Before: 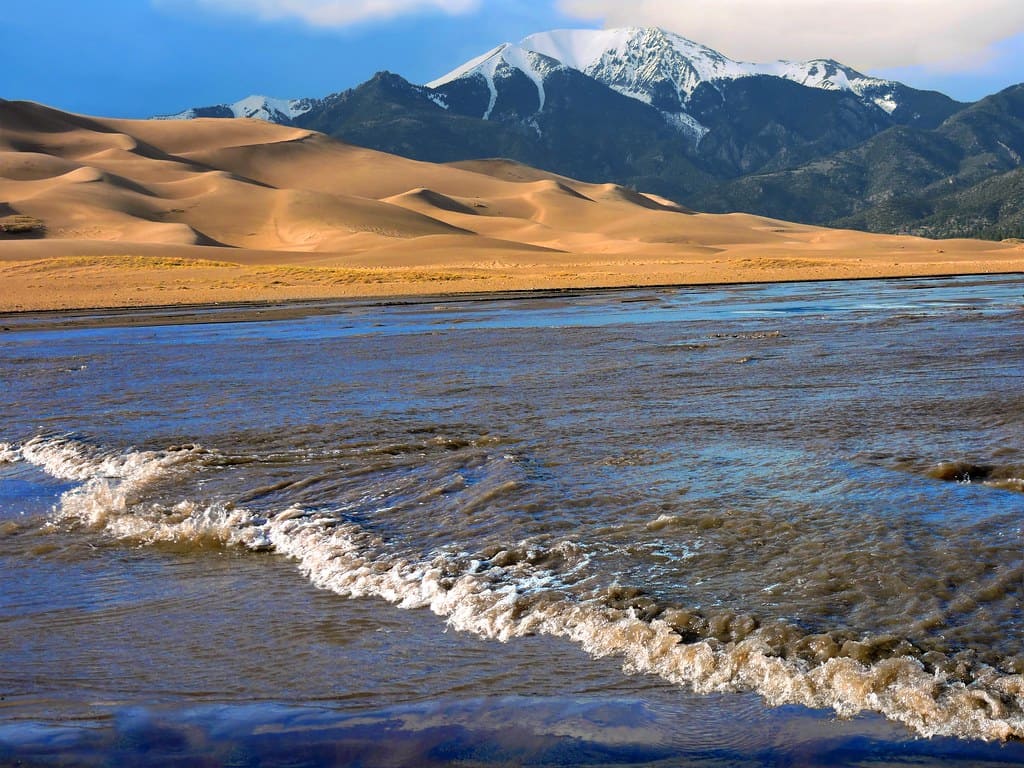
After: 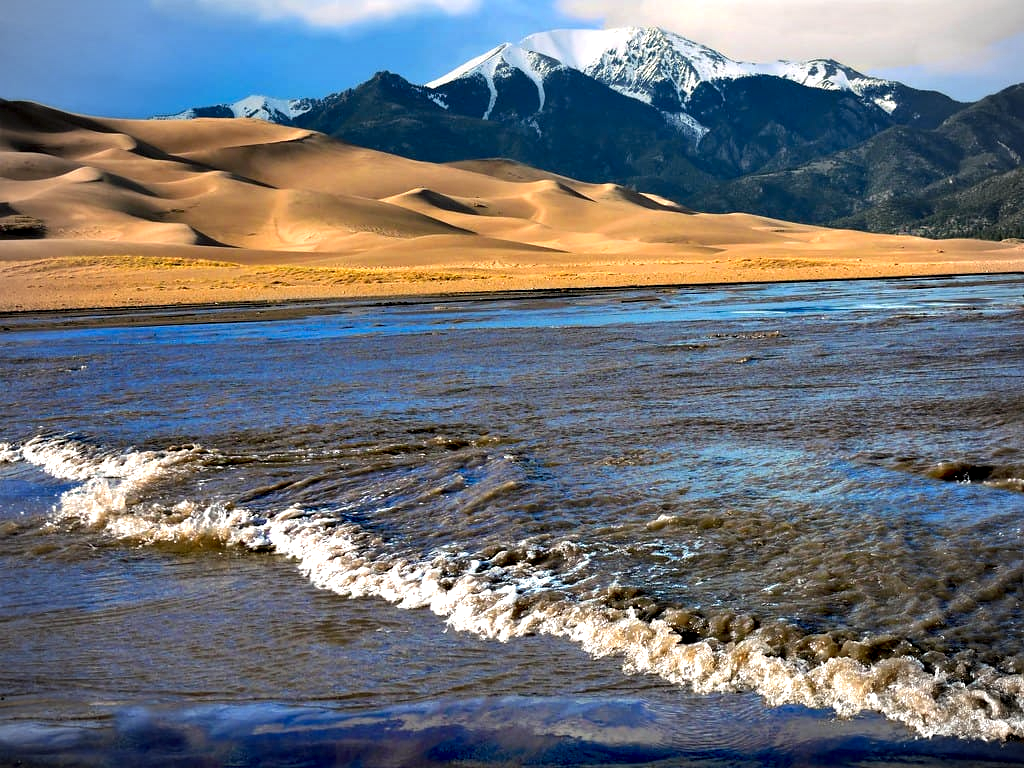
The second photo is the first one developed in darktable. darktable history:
contrast equalizer: octaves 7, y [[0.6 ×6], [0.55 ×6], [0 ×6], [0 ×6], [0 ×6]]
vignetting: fall-off radius 45%, brightness -0.33
